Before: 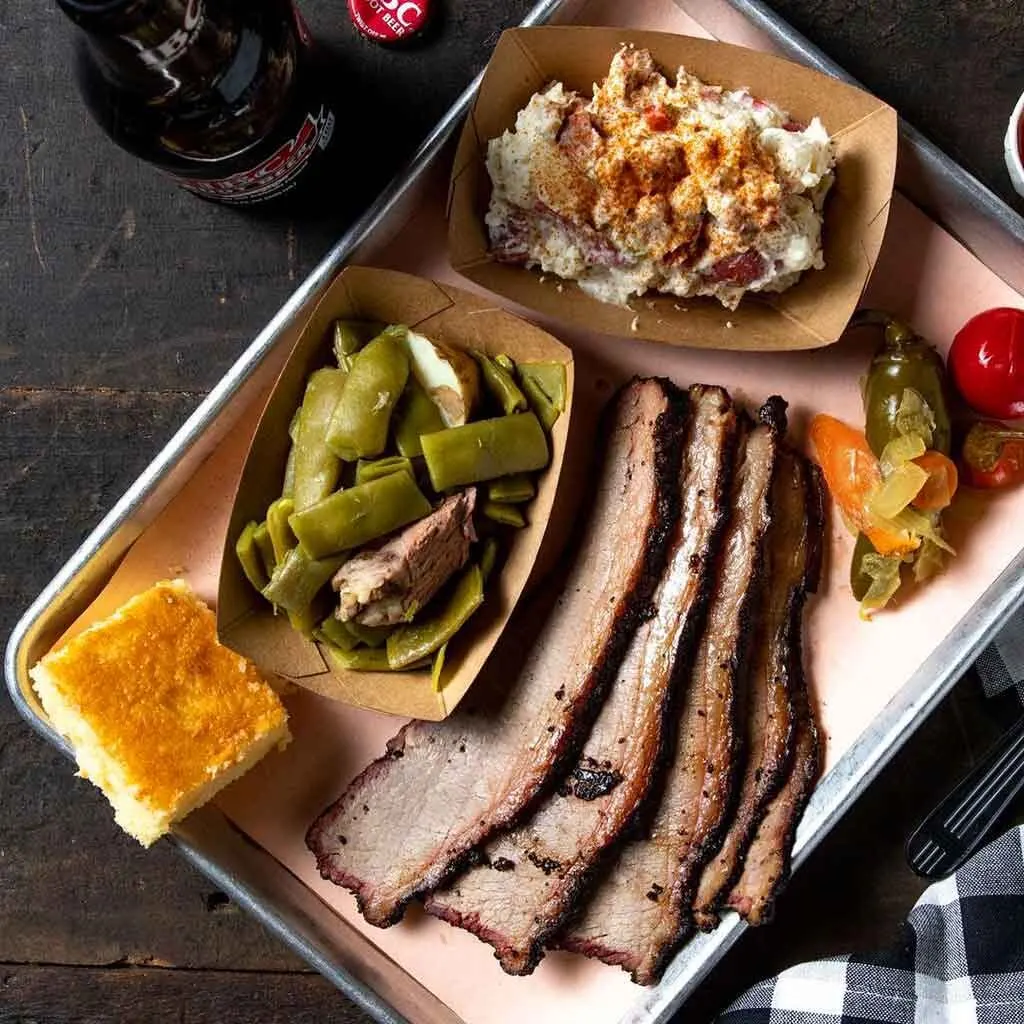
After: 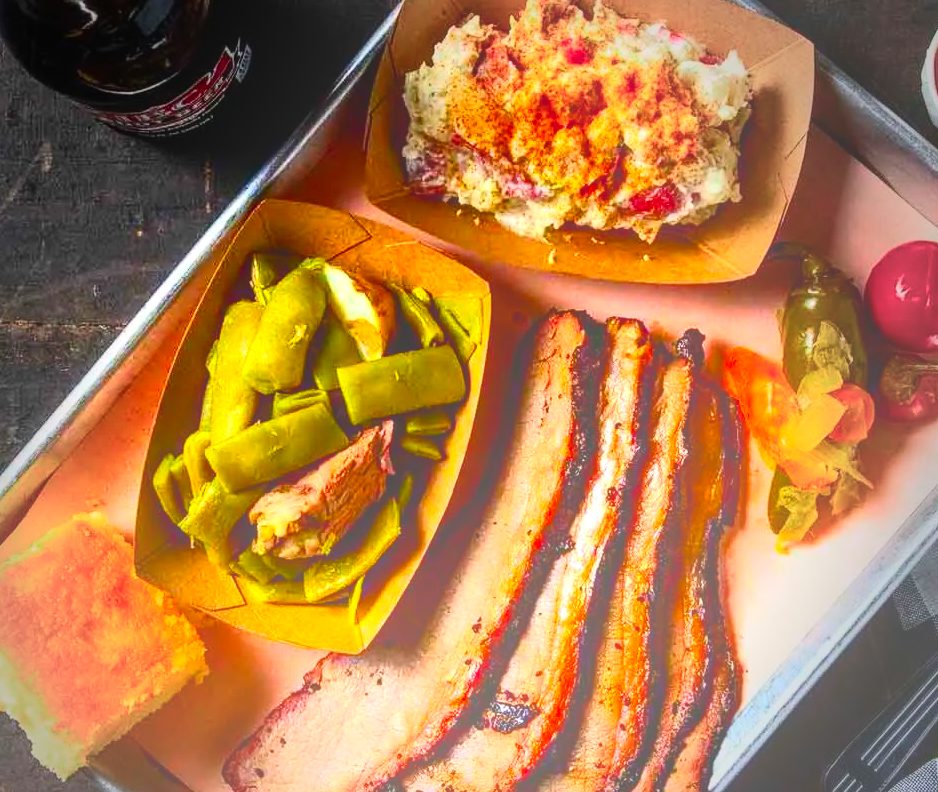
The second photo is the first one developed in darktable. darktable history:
local contrast: on, module defaults
color balance rgb: perceptual saturation grading › global saturation 20%, global vibrance 20%
contrast brightness saturation: contrast 0.26, brightness 0.02, saturation 0.87
vignetting: fall-off start 64.63%, center (-0.034, 0.148), width/height ratio 0.881
tone equalizer: on, module defaults
exposure: black level correction 0, exposure 0.7 EV, compensate exposure bias true, compensate highlight preservation false
crop: left 8.155%, top 6.611%, bottom 15.385%
bloom: size 38%, threshold 95%, strength 30%
